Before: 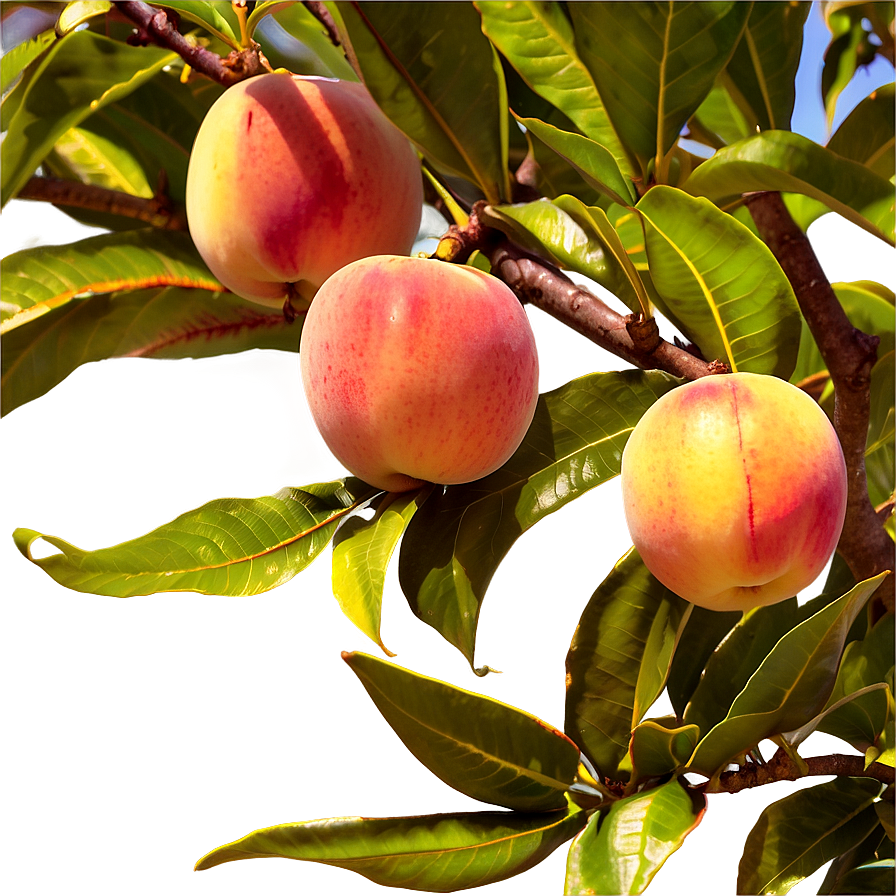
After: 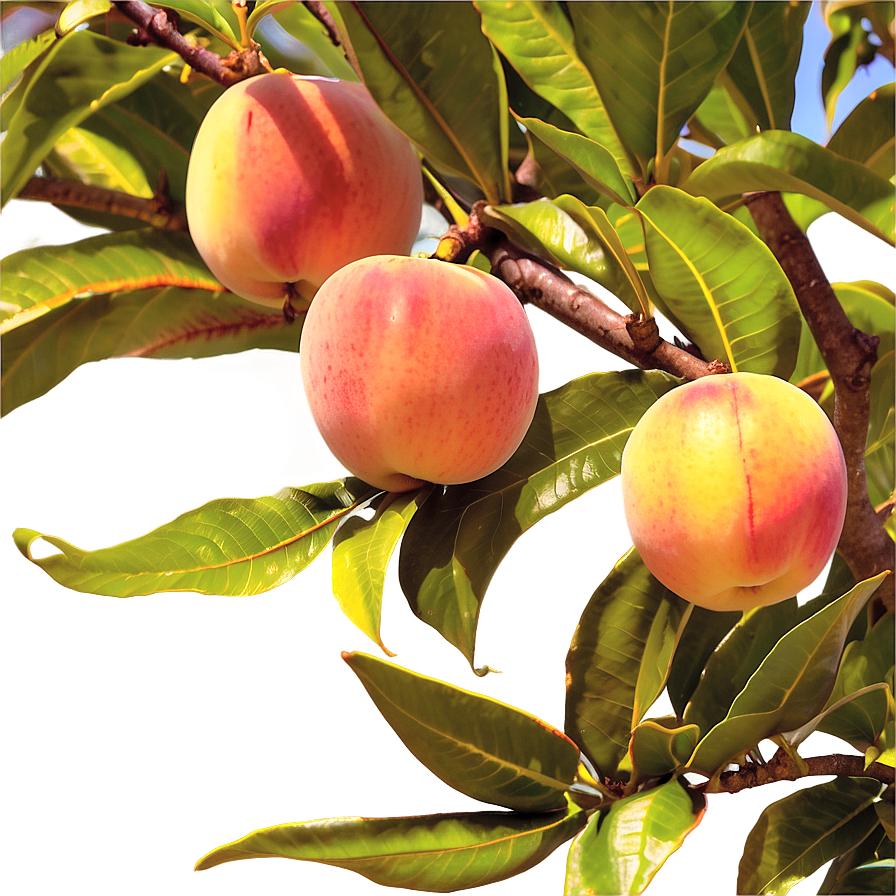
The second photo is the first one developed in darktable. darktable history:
contrast brightness saturation: brightness 0.145
